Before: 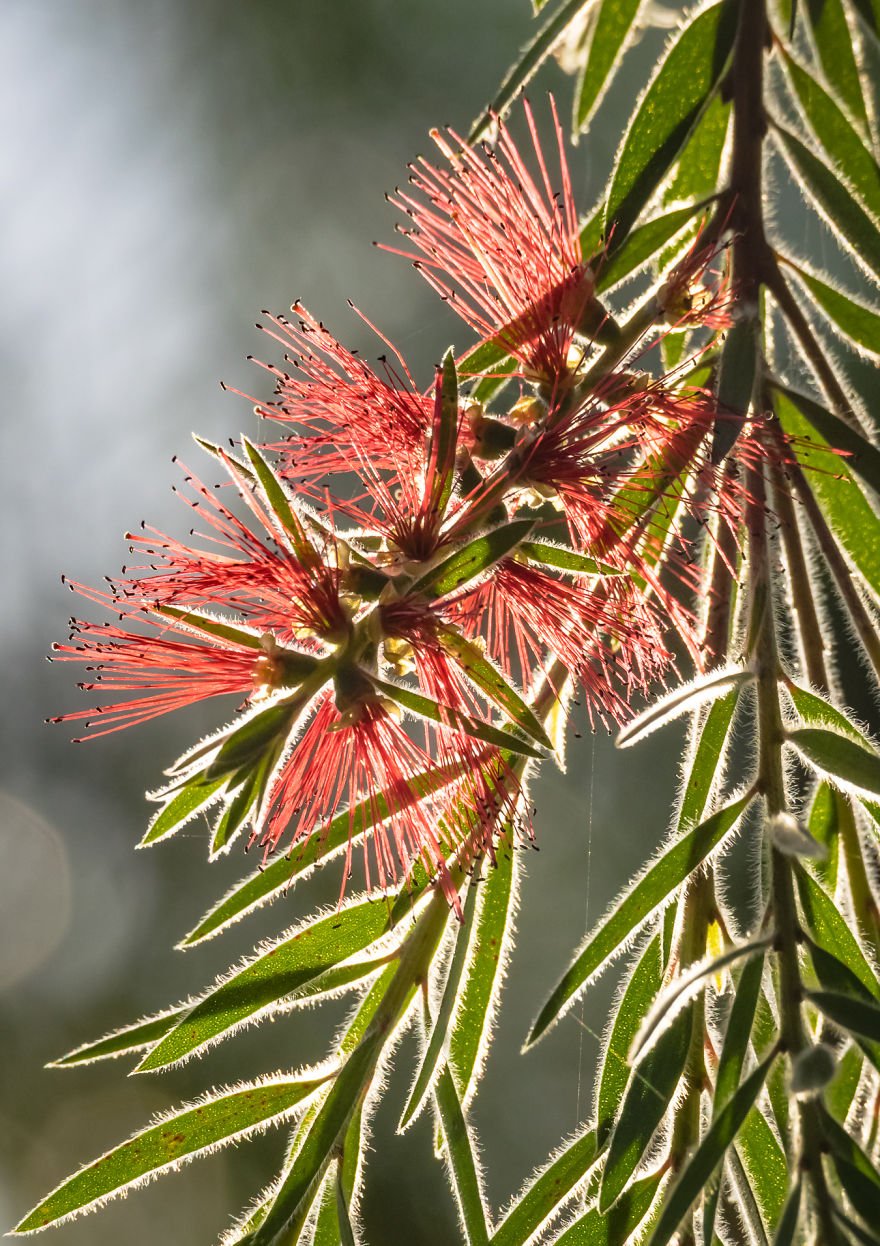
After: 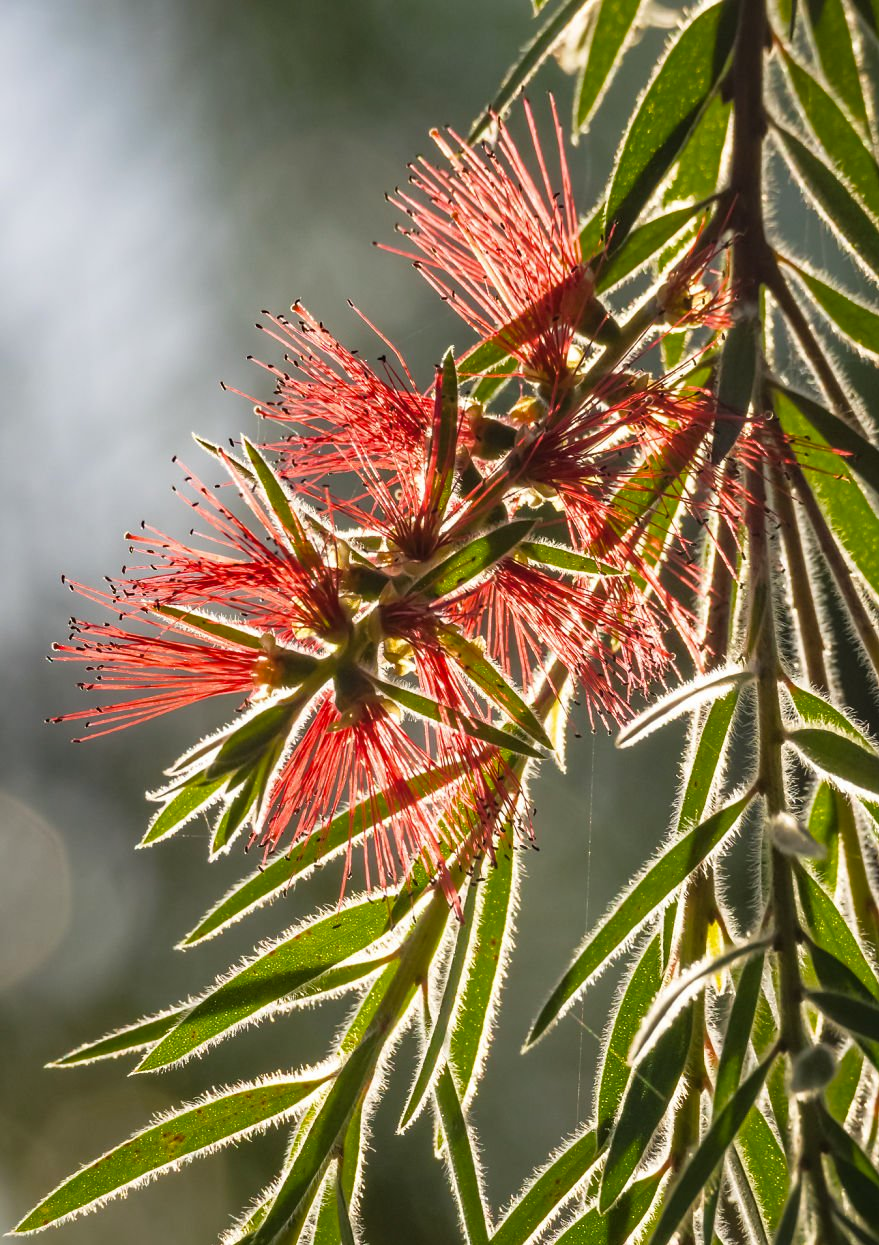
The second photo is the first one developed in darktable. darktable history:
color balance rgb: shadows fall-off 101%, linear chroma grading › mid-tones 7.63%, perceptual saturation grading › mid-tones 11.68%, mask middle-gray fulcrum 22.45%, global vibrance 10.11%, saturation formula JzAzBz (2021)
